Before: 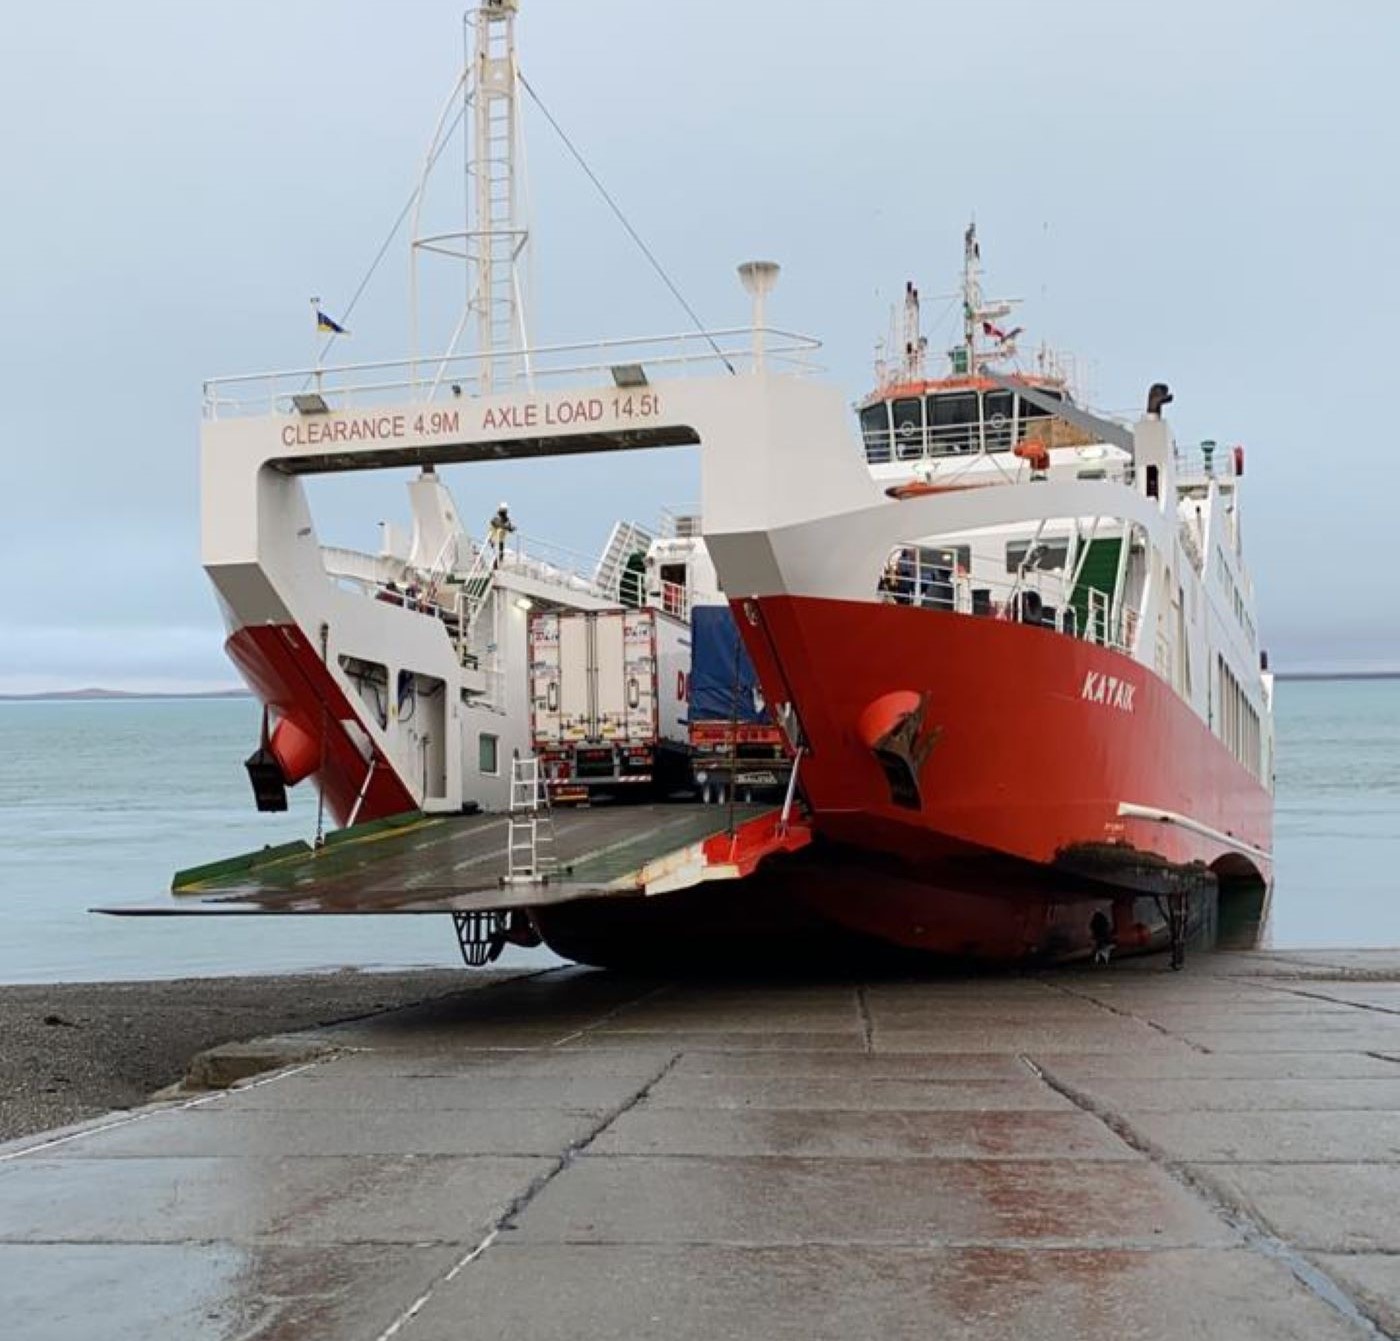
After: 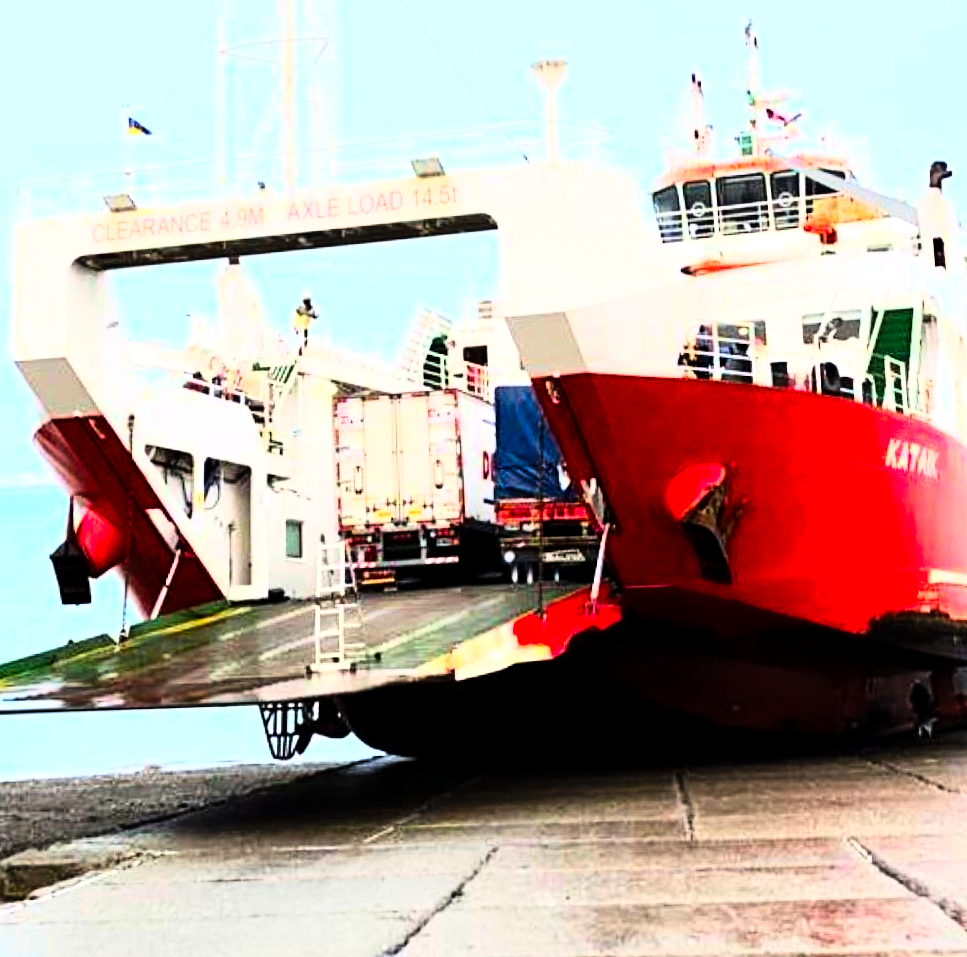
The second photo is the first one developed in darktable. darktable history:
crop and rotate: left 11.831%, top 11.346%, right 13.429%, bottom 13.899%
tone equalizer: on, module defaults
contrast brightness saturation: contrast 0.2, brightness 0.2, saturation 0.8
rgb curve: curves: ch0 [(0, 0) (0.21, 0.15) (0.24, 0.21) (0.5, 0.75) (0.75, 0.96) (0.89, 0.99) (1, 1)]; ch1 [(0, 0.02) (0.21, 0.13) (0.25, 0.2) (0.5, 0.67) (0.75, 0.9) (0.89, 0.97) (1, 1)]; ch2 [(0, 0.02) (0.21, 0.13) (0.25, 0.2) (0.5, 0.67) (0.75, 0.9) (0.89, 0.97) (1, 1)], compensate middle gray true
rotate and perspective: rotation -1.68°, lens shift (vertical) -0.146, crop left 0.049, crop right 0.912, crop top 0.032, crop bottom 0.96
local contrast: mode bilateral grid, contrast 20, coarseness 50, detail 132%, midtone range 0.2
exposure: black level correction 0.001, exposure 0.191 EV, compensate highlight preservation false
